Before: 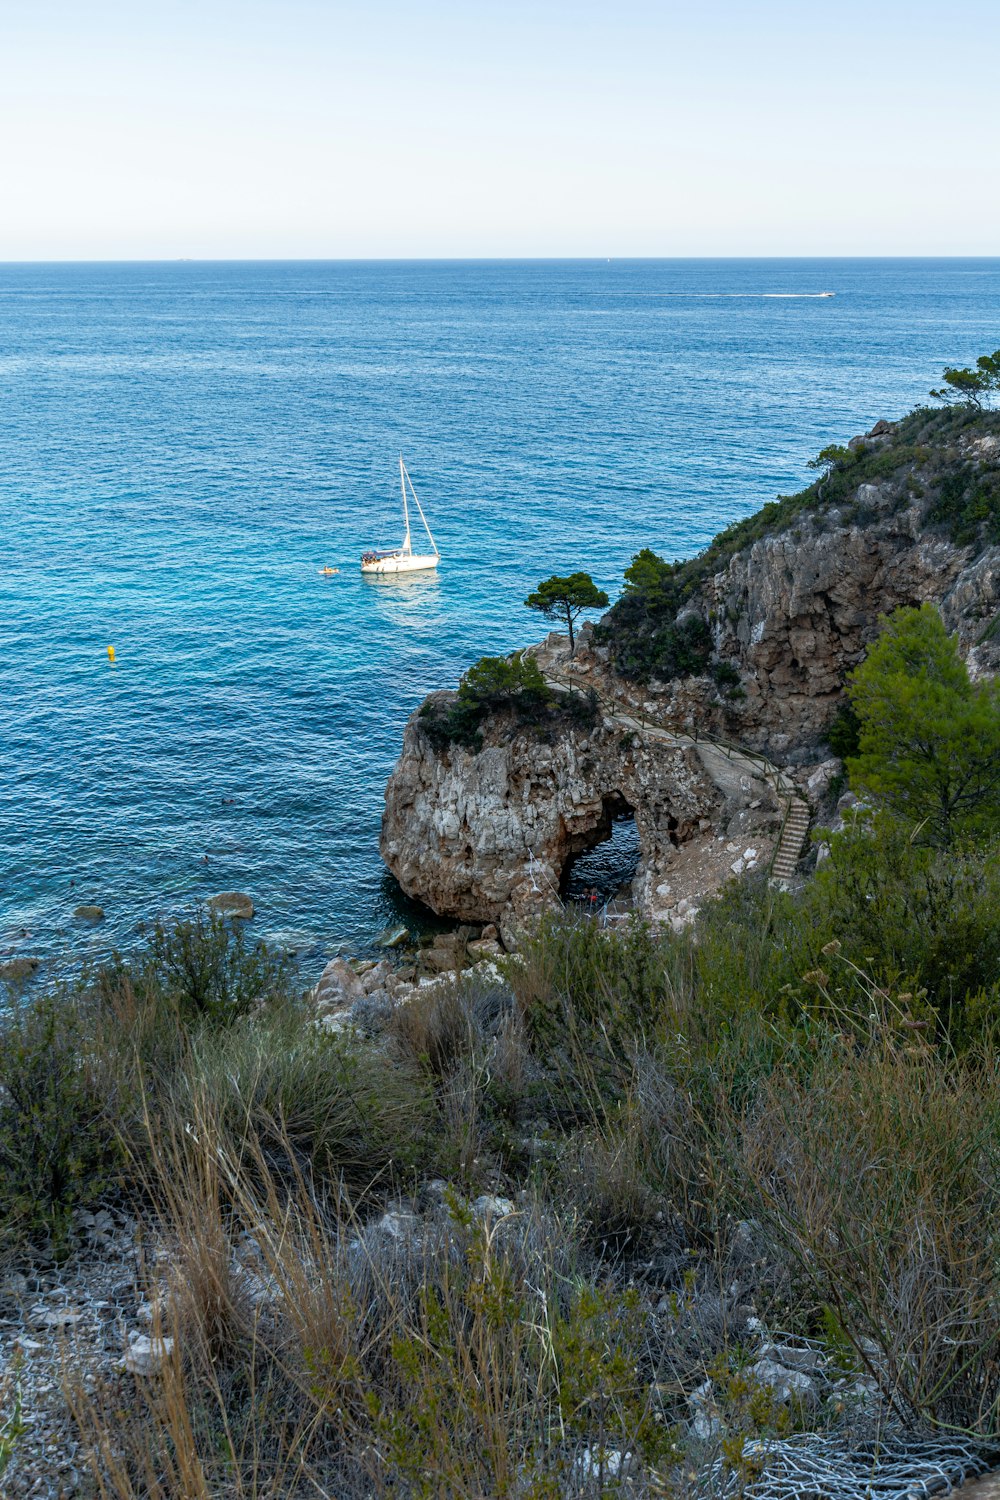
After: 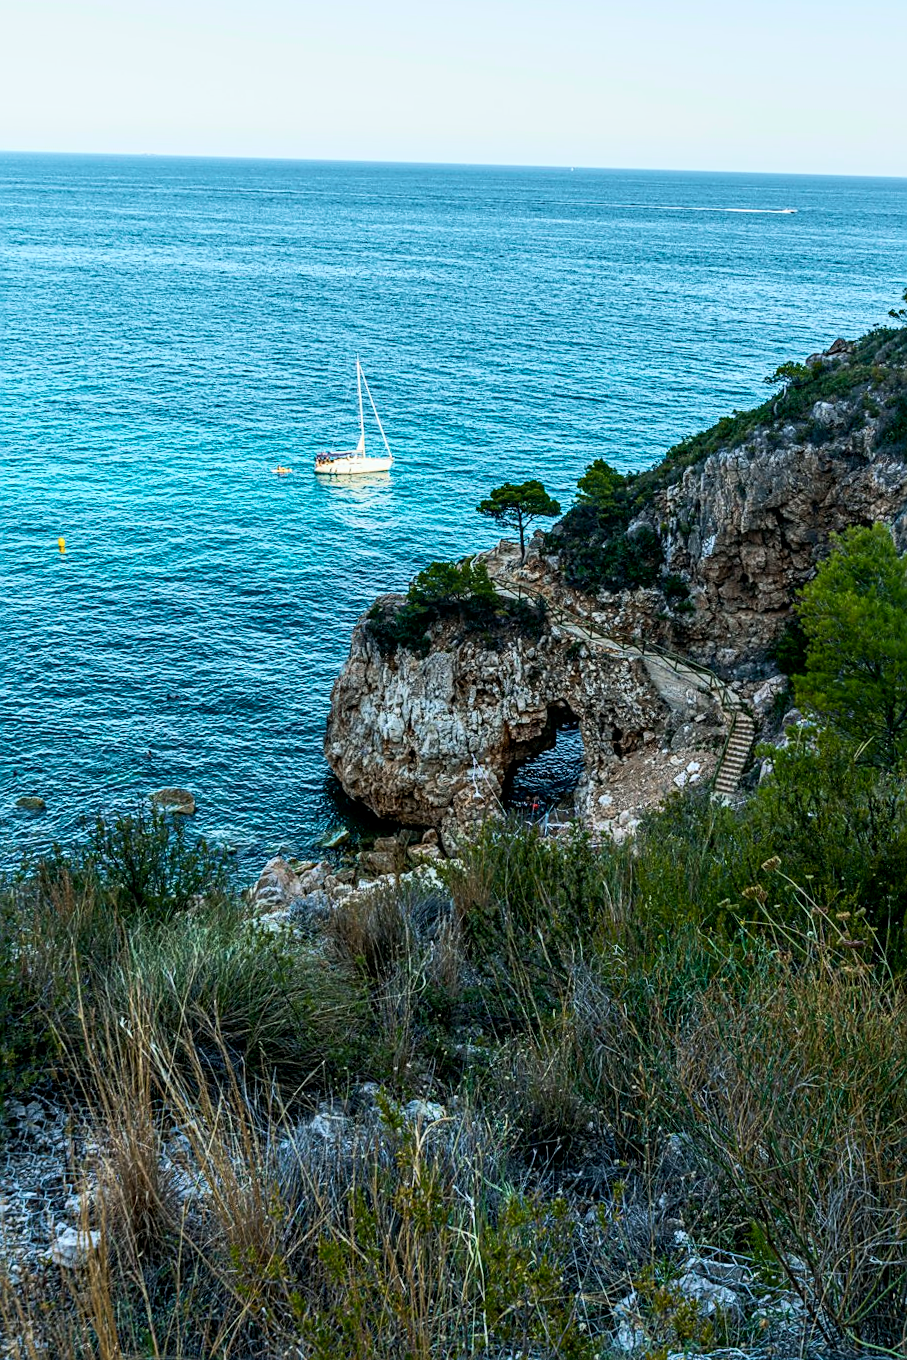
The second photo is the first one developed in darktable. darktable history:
velvia: on, module defaults
tone curve: curves: ch0 [(0, 0) (0.114, 0.083) (0.303, 0.285) (0.447, 0.51) (0.602, 0.697) (0.772, 0.866) (0.999, 0.978)]; ch1 [(0, 0) (0.389, 0.352) (0.458, 0.433) (0.486, 0.474) (0.509, 0.505) (0.535, 0.528) (0.57, 0.579) (0.696, 0.706) (1, 1)]; ch2 [(0, 0) (0.369, 0.388) (0.449, 0.431) (0.501, 0.5) (0.528, 0.527) (0.589, 0.608) (0.697, 0.721) (1, 1)], color space Lab, independent channels, preserve colors none
exposure: exposure -0.157 EV, compensate highlight preservation false
crop and rotate: angle -1.96°, left 3.097%, top 4.154%, right 1.586%, bottom 0.529%
sharpen: on, module defaults
local contrast: on, module defaults
tone equalizer: on, module defaults
